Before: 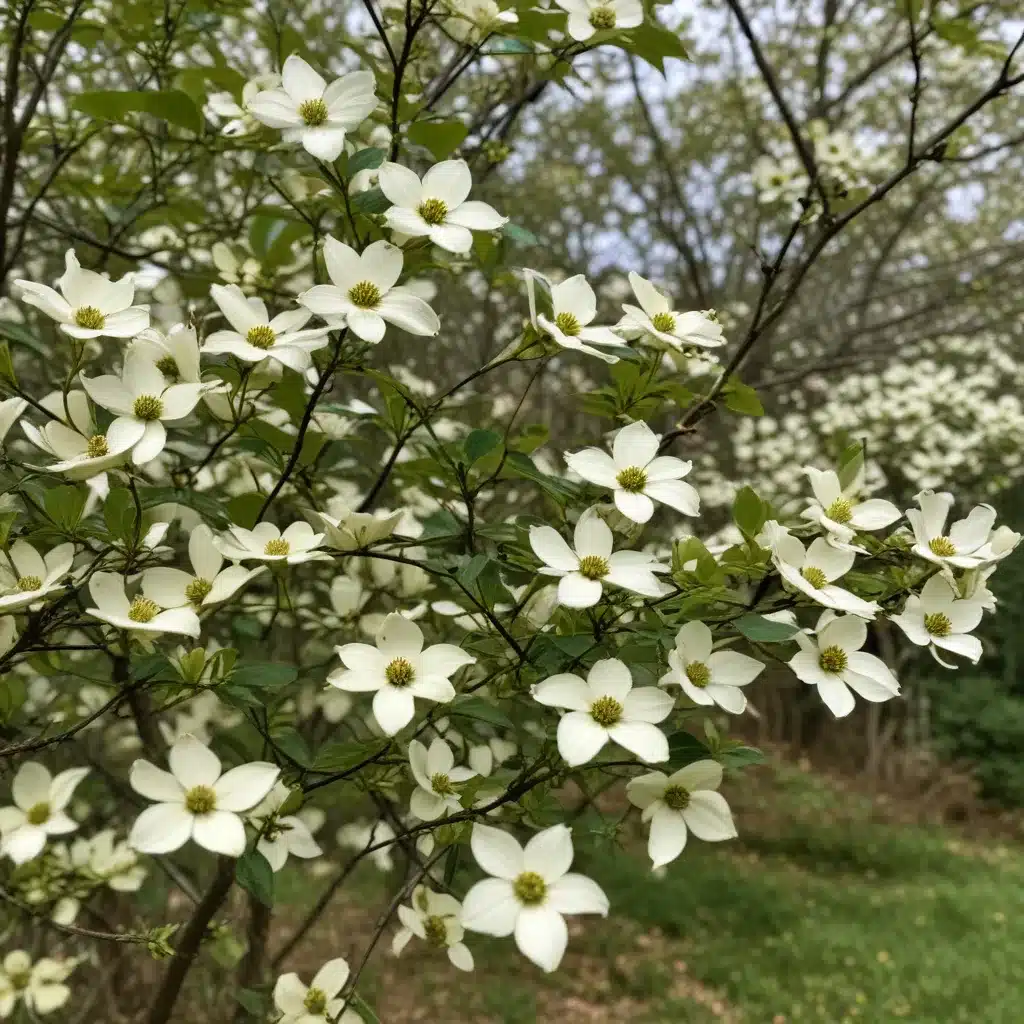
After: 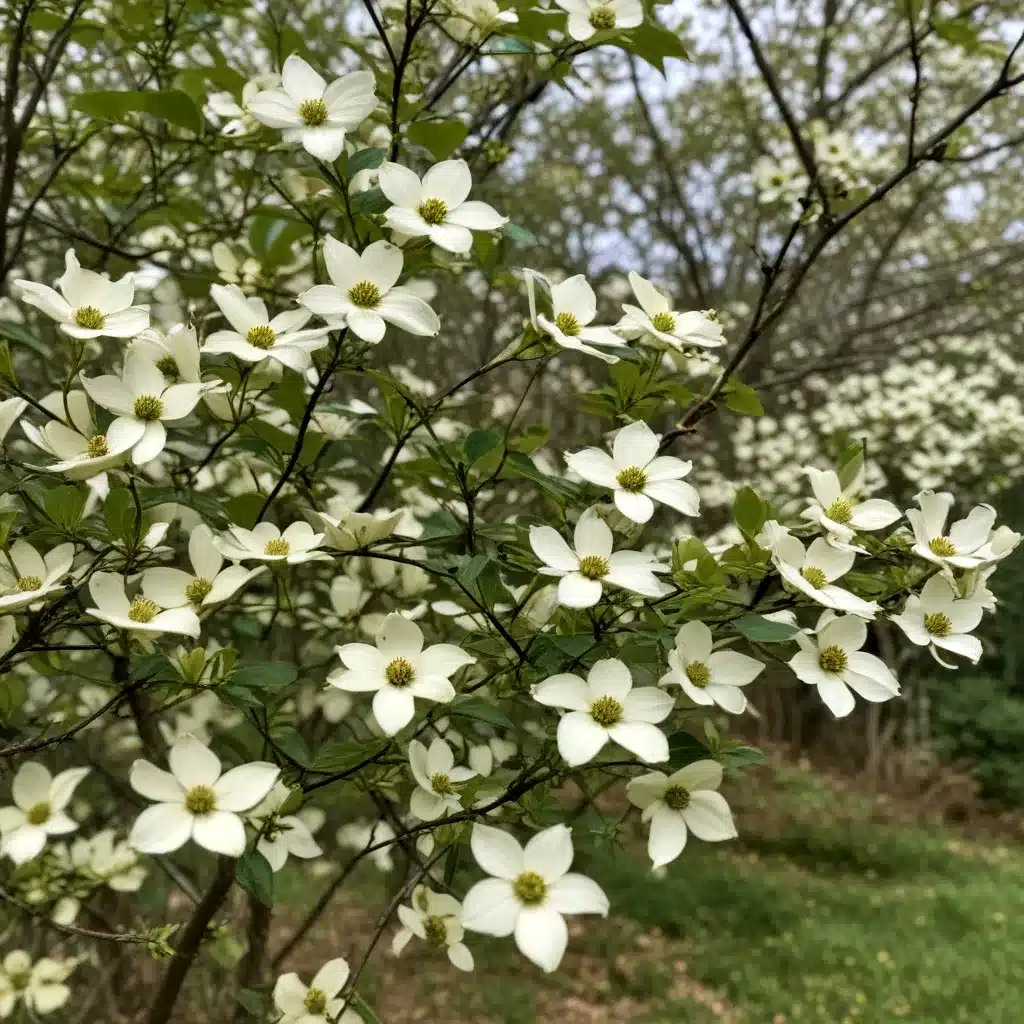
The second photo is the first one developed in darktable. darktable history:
local contrast: mode bilateral grid, contrast 20, coarseness 50, detail 128%, midtone range 0.2
